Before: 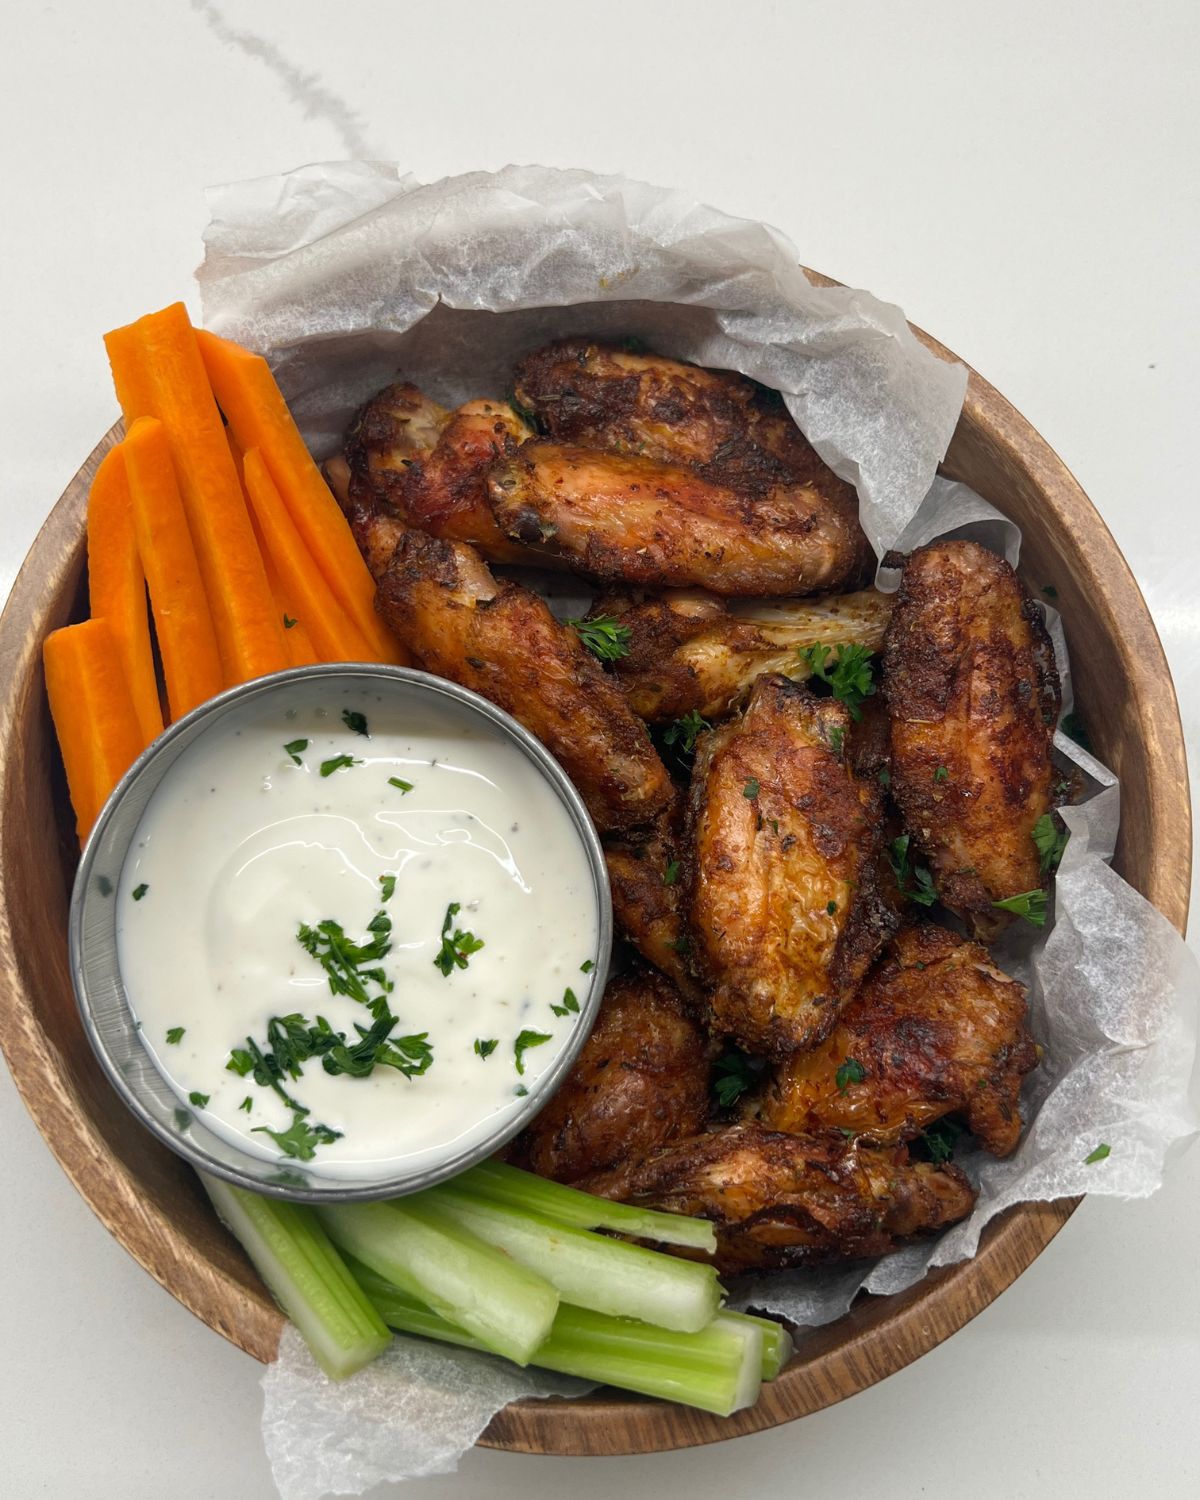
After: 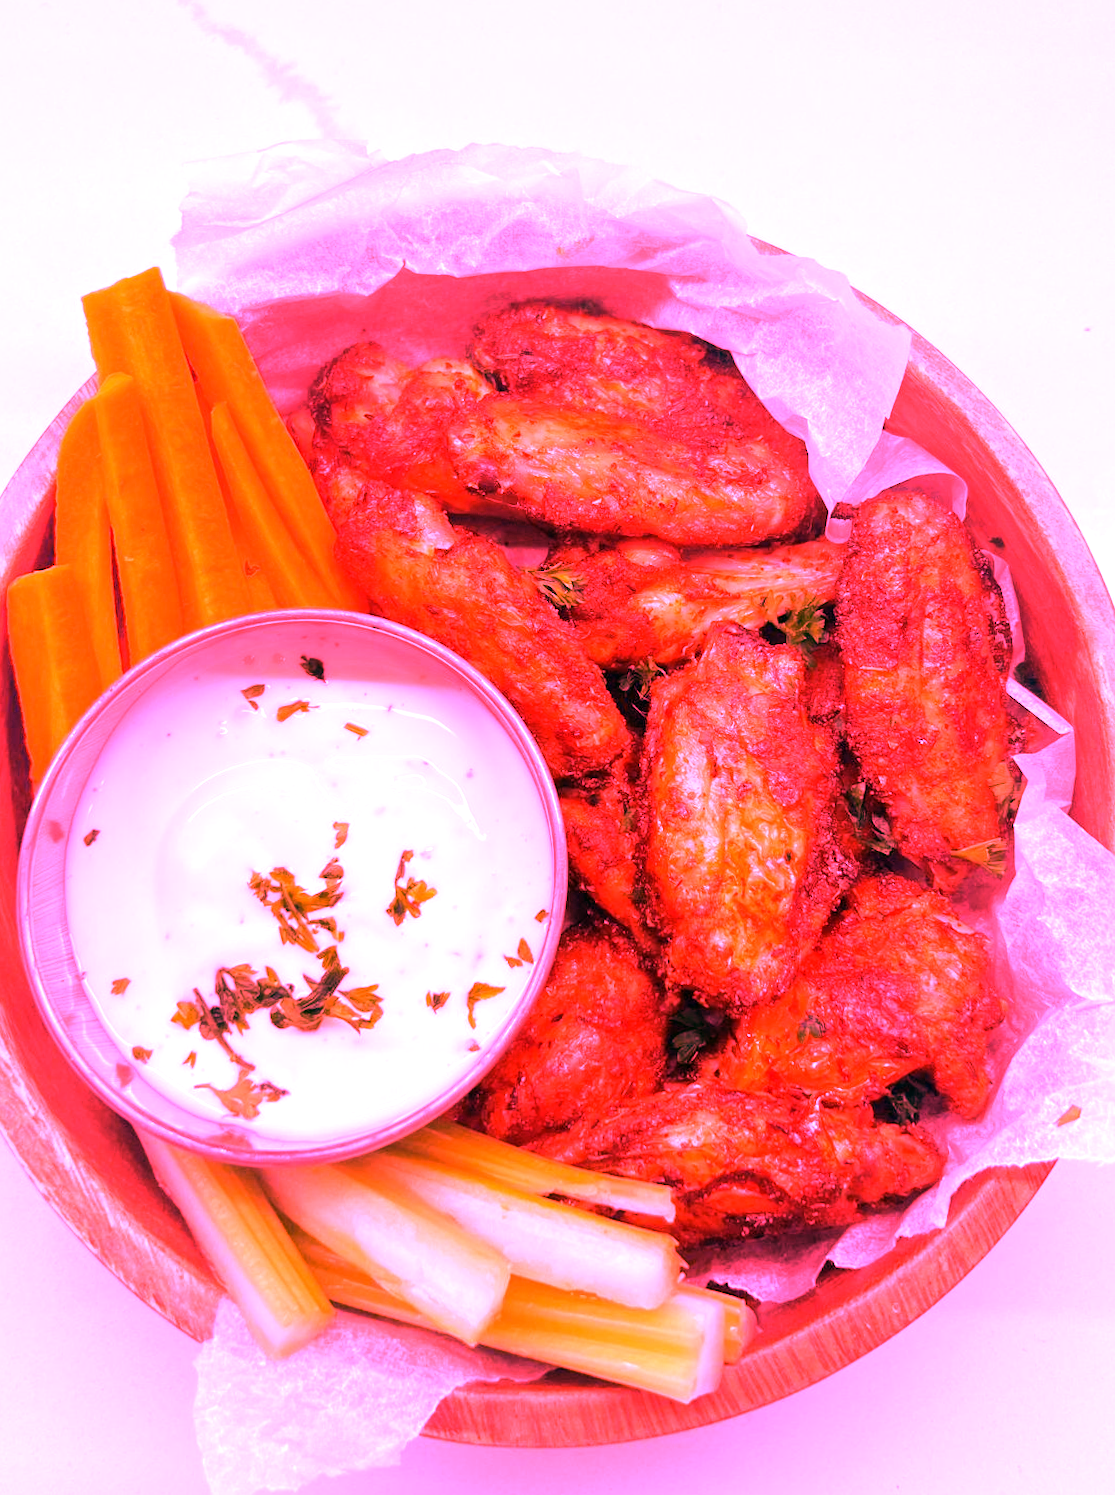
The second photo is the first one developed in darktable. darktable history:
white balance: red 4.26, blue 1.802
rotate and perspective: rotation 0.215°, lens shift (vertical) -0.139, crop left 0.069, crop right 0.939, crop top 0.002, crop bottom 0.996
exposure: exposure 0.3 EV, compensate highlight preservation false
